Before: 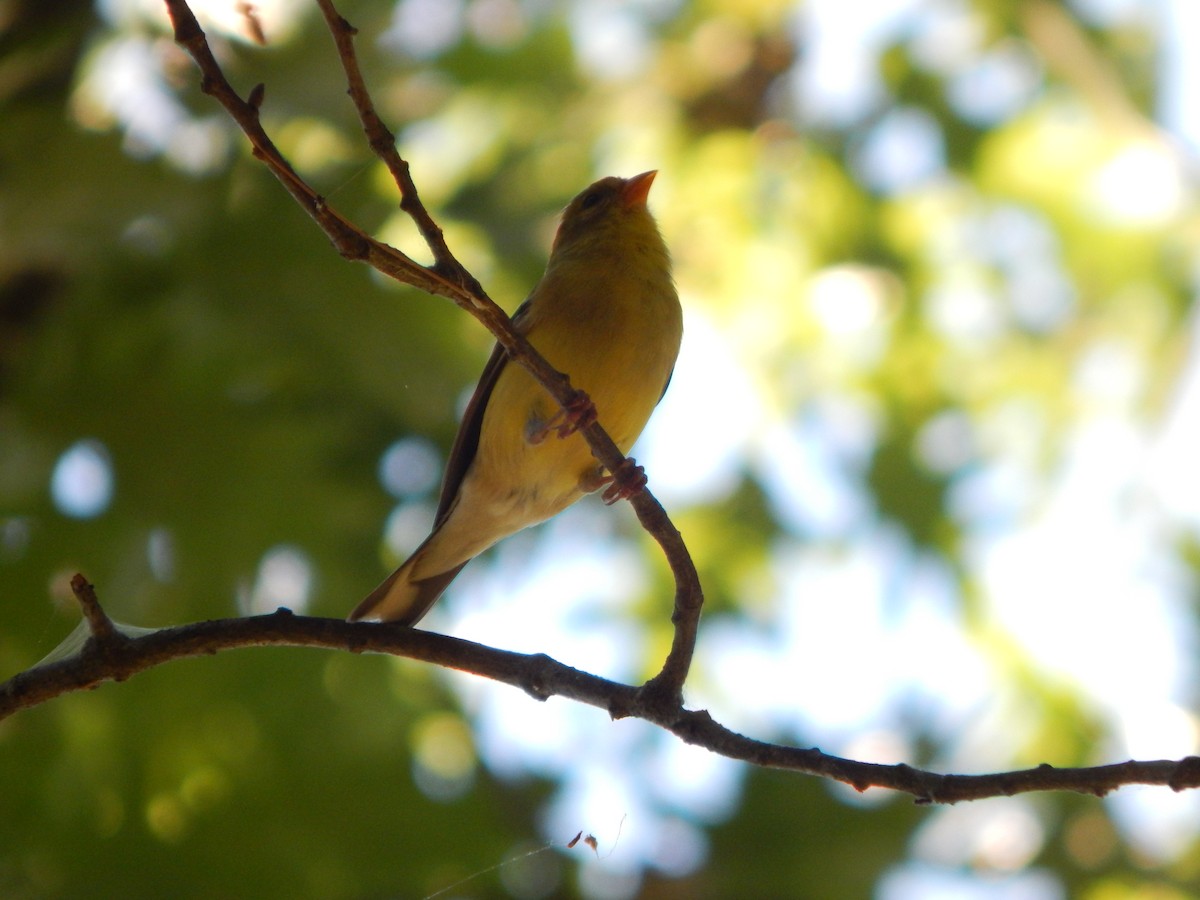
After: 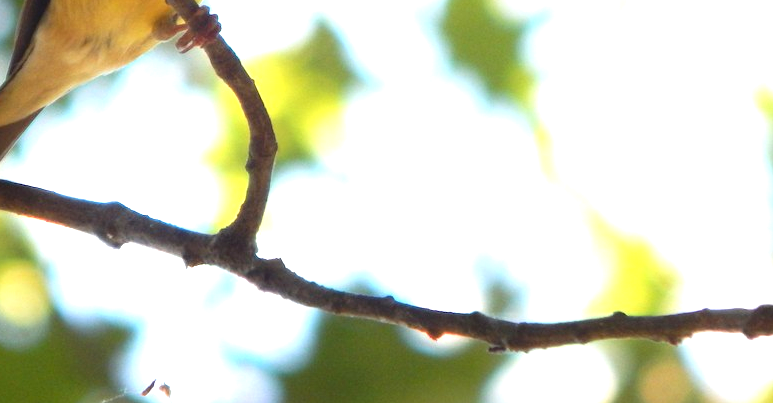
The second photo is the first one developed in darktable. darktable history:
crop and rotate: left 35.509%, top 50.238%, bottom 4.934%
exposure: black level correction 0, exposure 1.2 EV, compensate exposure bias true, compensate highlight preservation false
